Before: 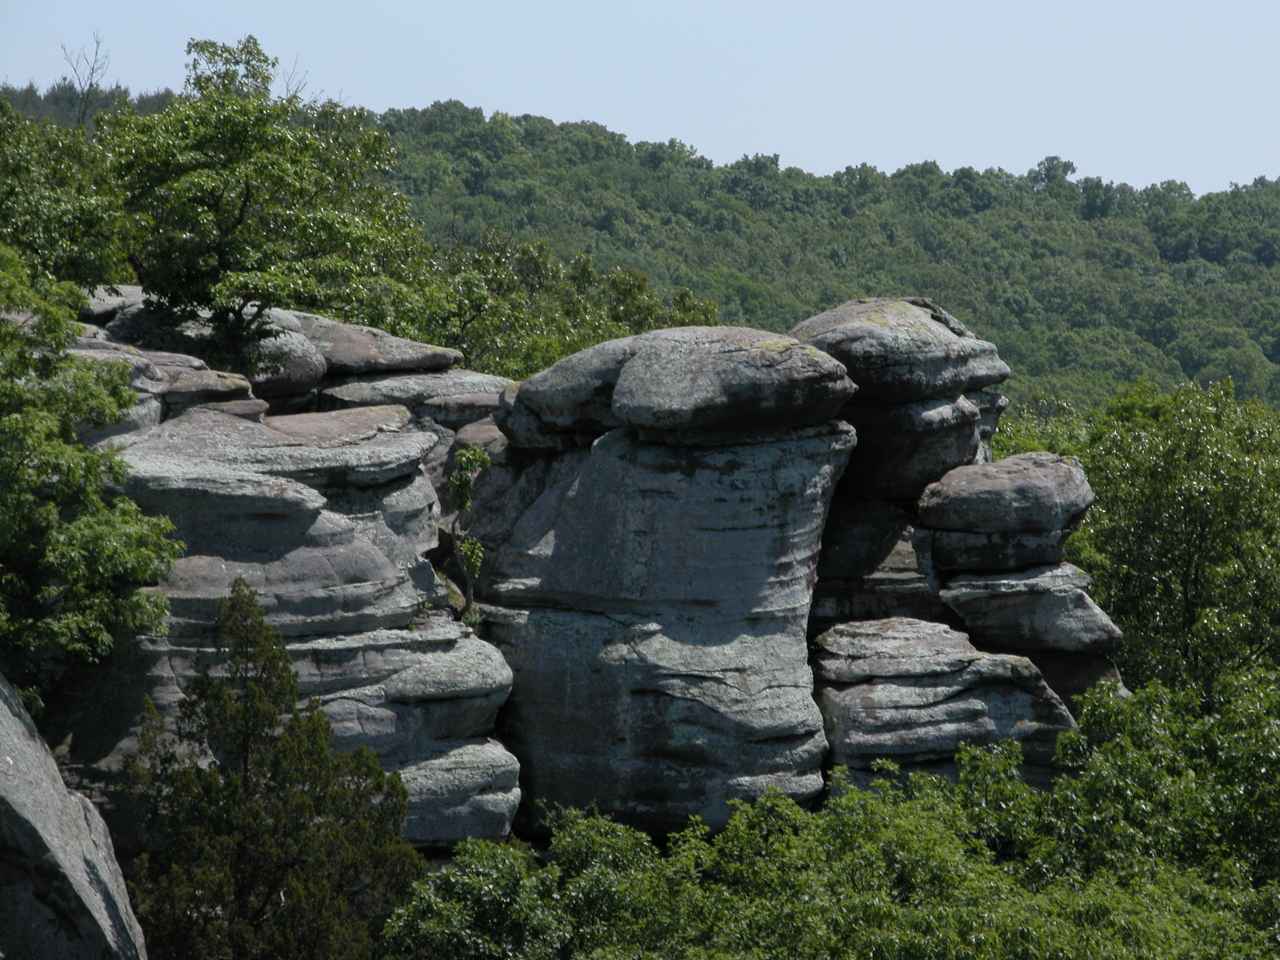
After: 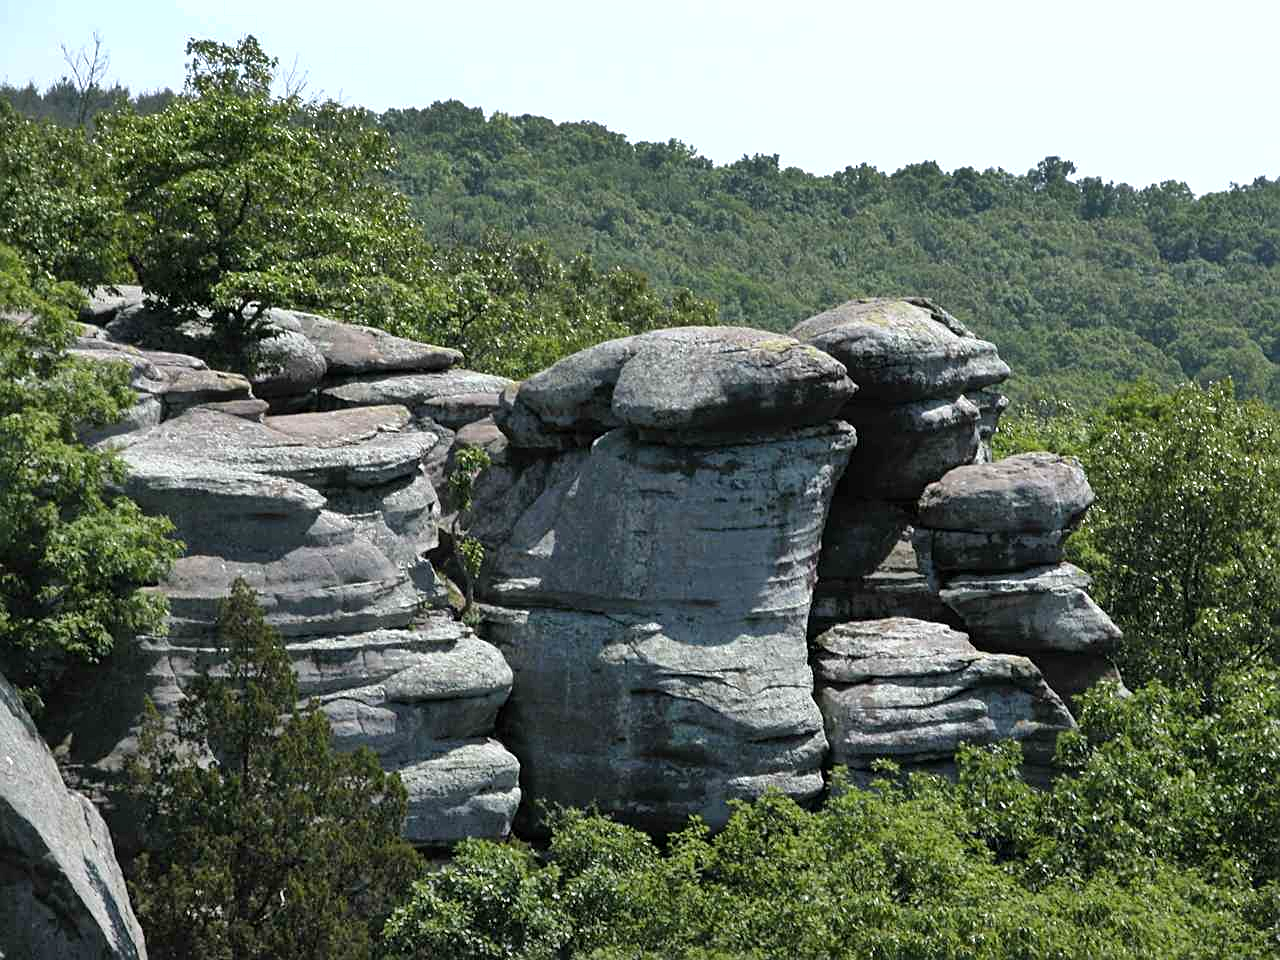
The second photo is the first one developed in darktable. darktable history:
sharpen: on, module defaults
exposure: exposure 0.652 EV, compensate highlight preservation false
shadows and highlights: soften with gaussian
